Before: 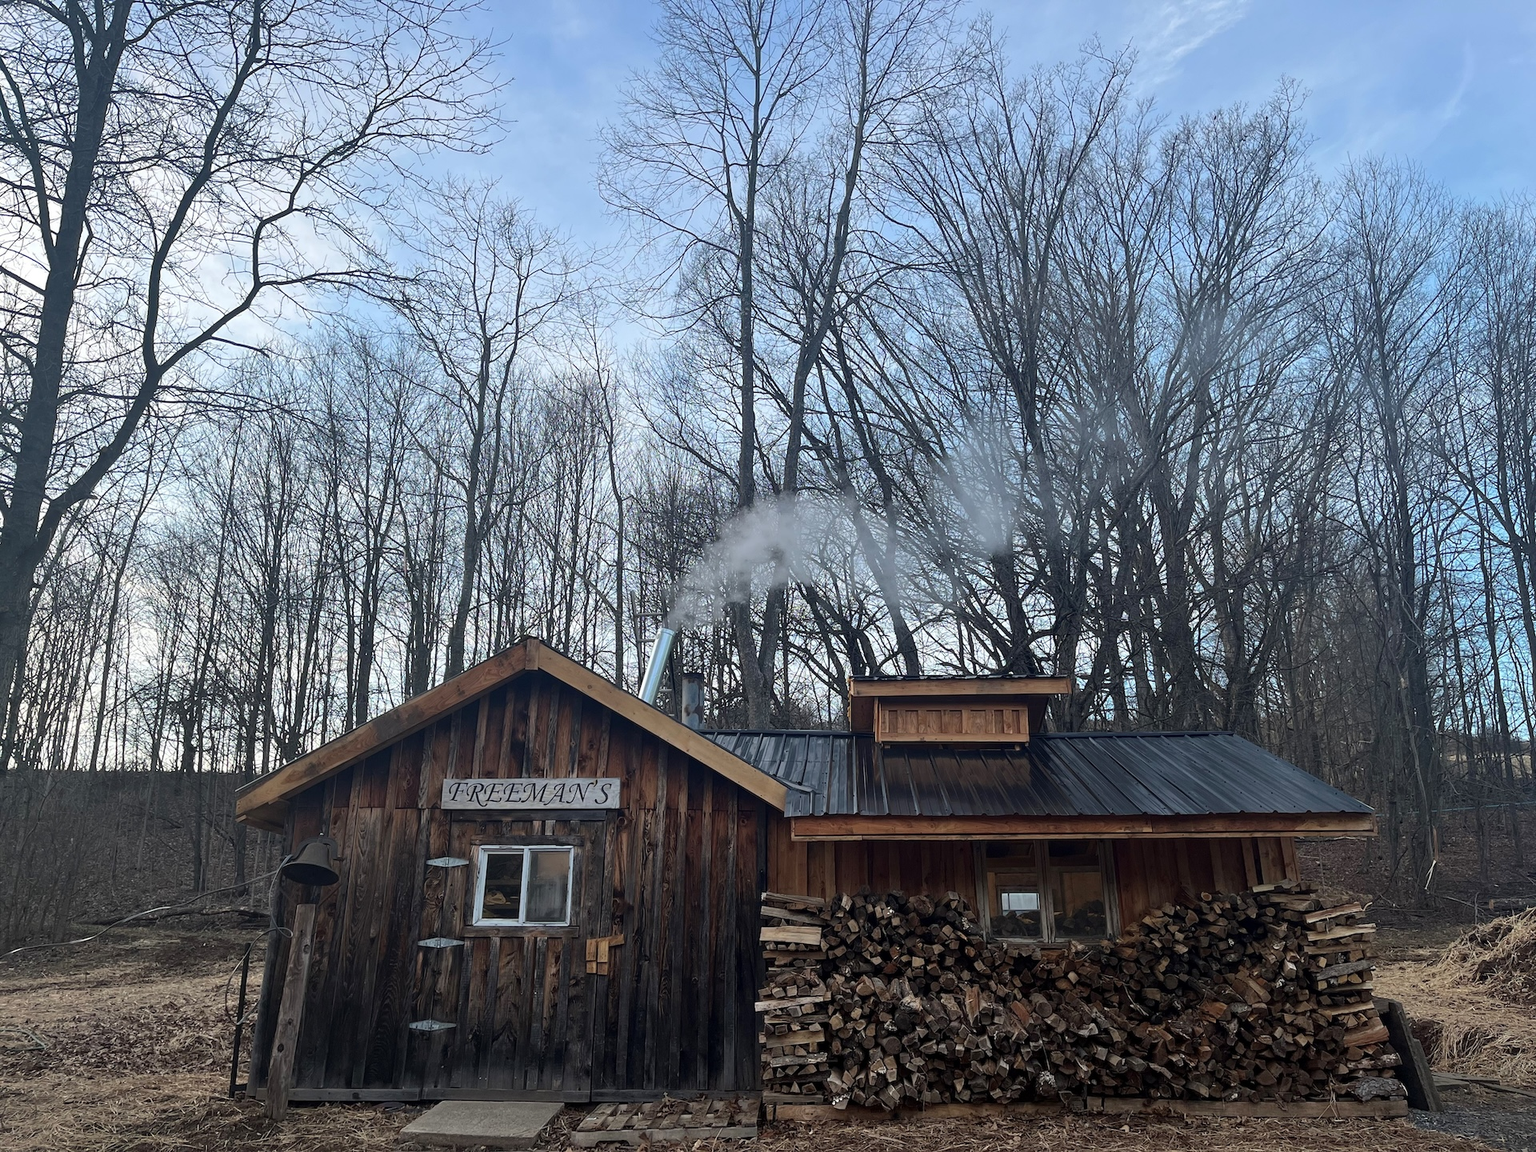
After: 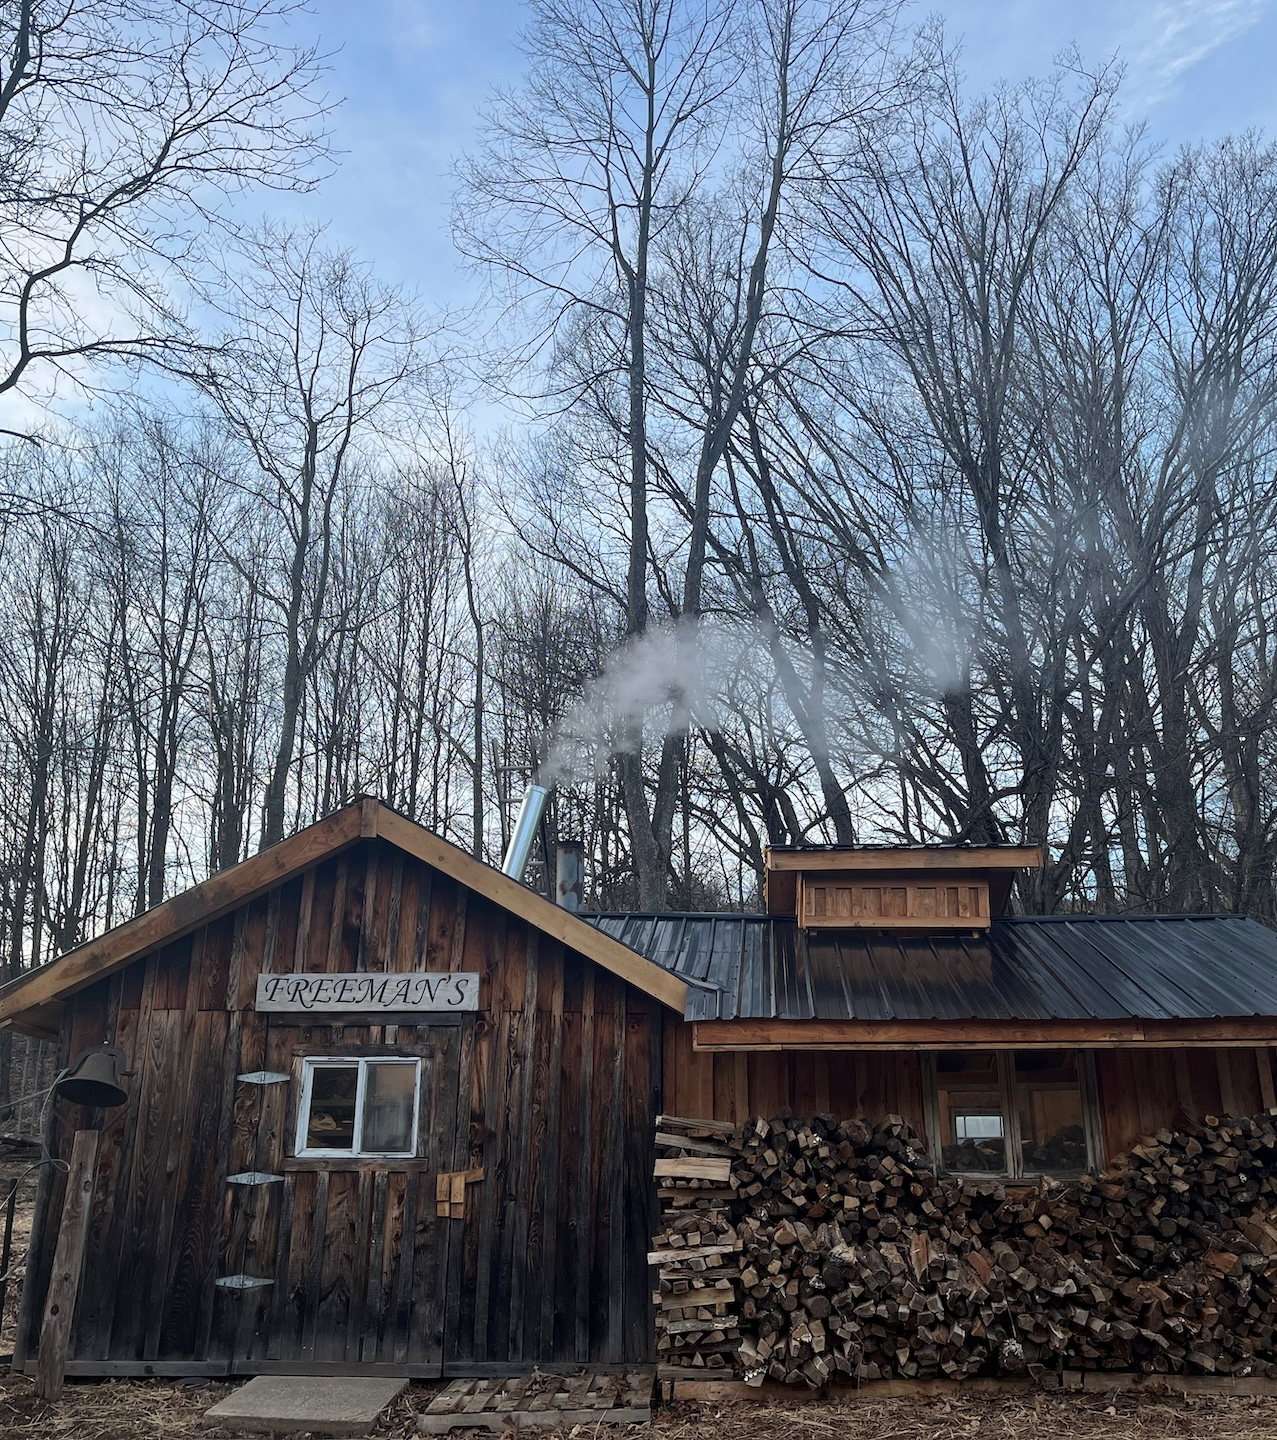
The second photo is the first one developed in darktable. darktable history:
base curve: curves: ch0 [(0, 0) (0.283, 0.295) (1, 1)], preserve colors none
crop and rotate: left 15.446%, right 18.043%
